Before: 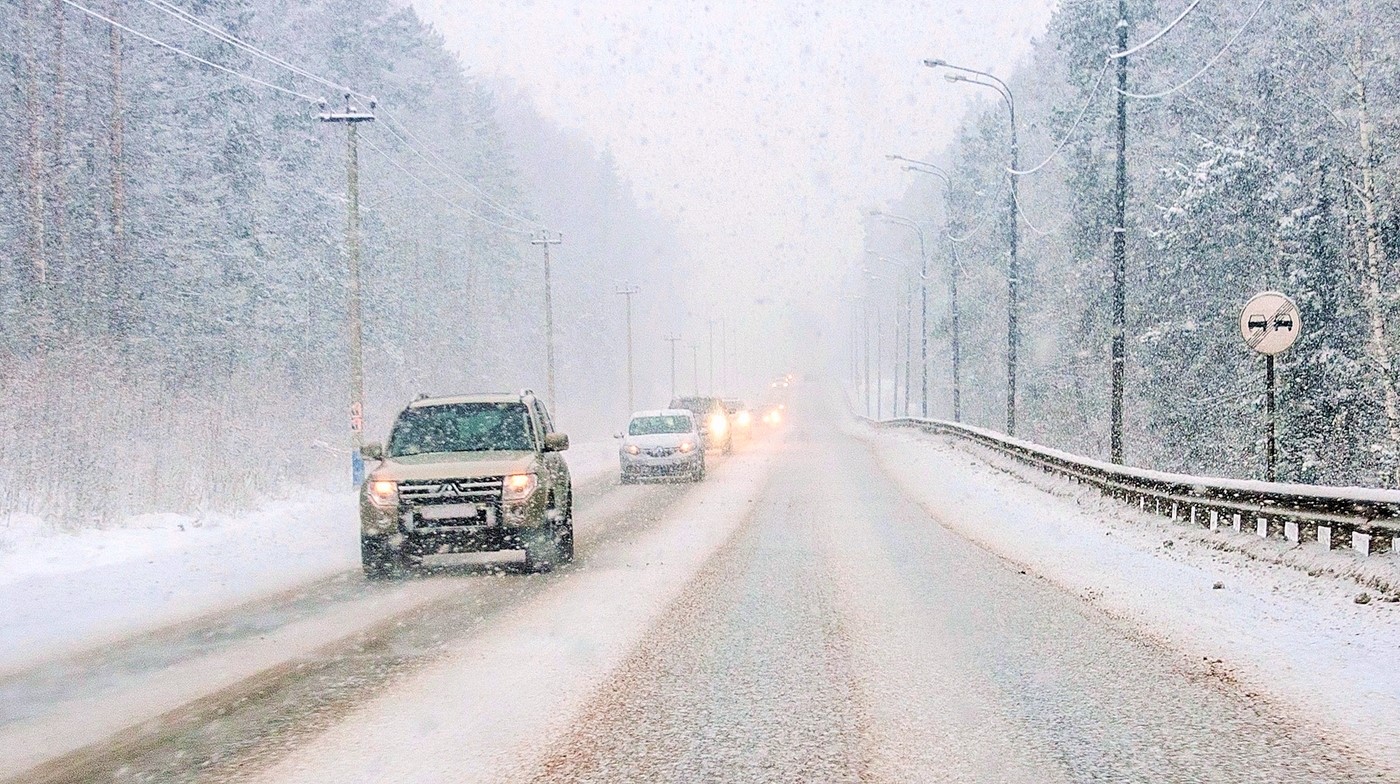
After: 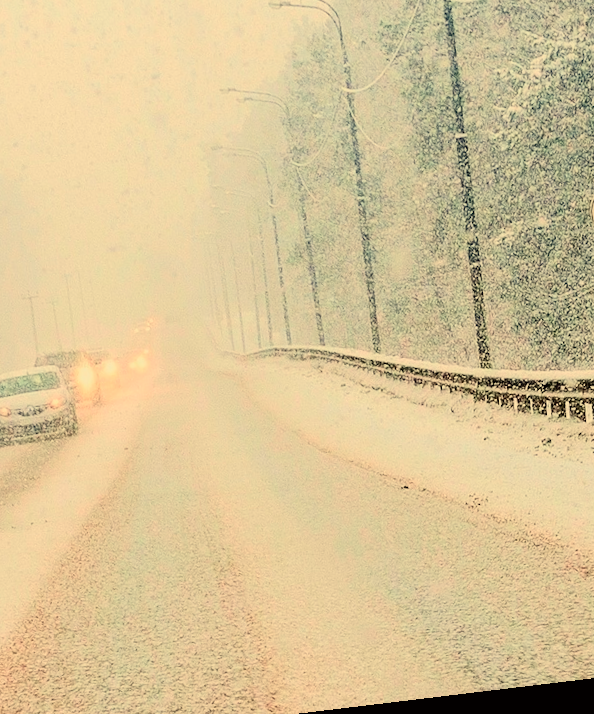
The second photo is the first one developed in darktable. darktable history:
white balance: red 1.08, blue 0.791
crop: left 45.721%, top 13.393%, right 14.118%, bottom 10.01%
rotate and perspective: rotation -6.83°, automatic cropping off
tone curve: curves: ch0 [(0, 0) (0.091, 0.074) (0.184, 0.168) (0.491, 0.519) (0.748, 0.765) (1, 0.919)]; ch1 [(0, 0) (0.179, 0.173) (0.322, 0.32) (0.424, 0.424) (0.502, 0.504) (0.56, 0.578) (0.631, 0.667) (0.777, 0.806) (1, 1)]; ch2 [(0, 0) (0.434, 0.447) (0.483, 0.487) (0.547, 0.564) (0.676, 0.673) (1, 1)], color space Lab, independent channels, preserve colors none
